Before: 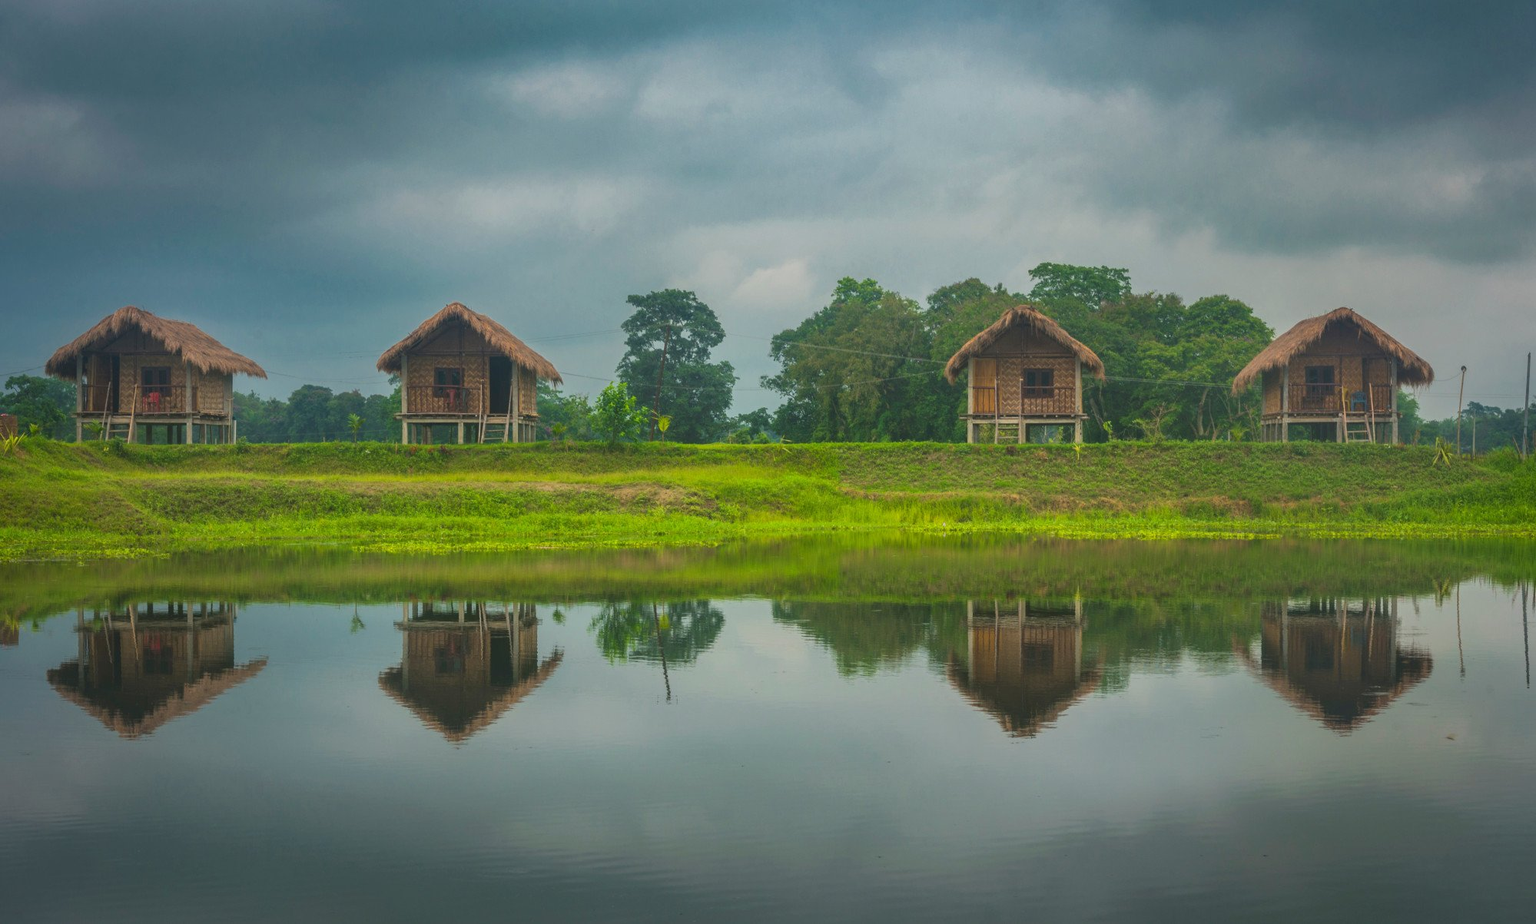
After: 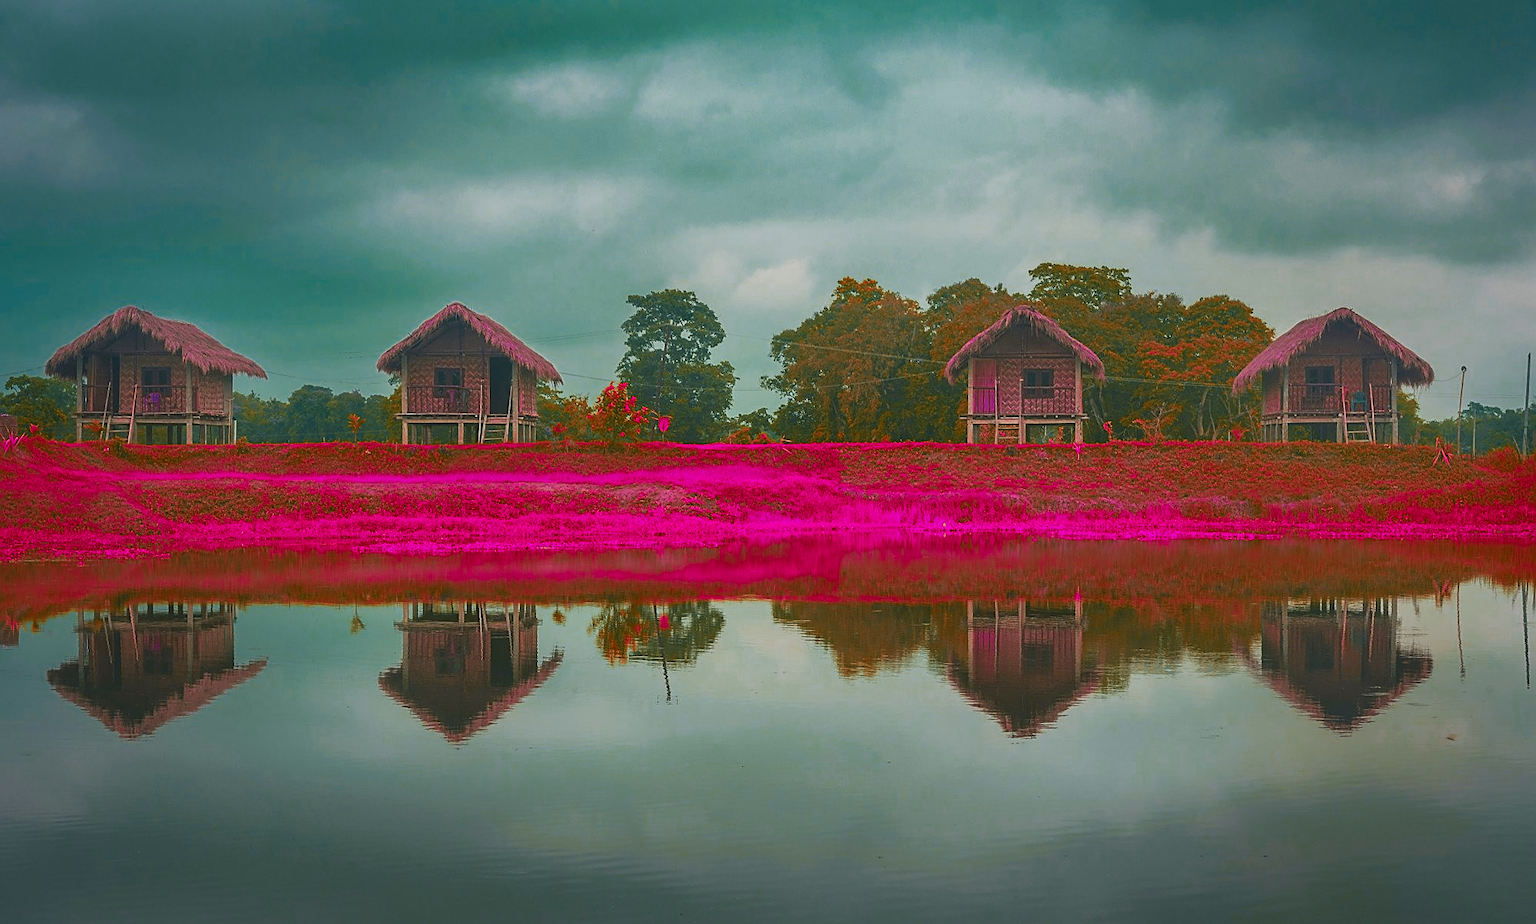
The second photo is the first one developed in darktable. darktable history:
tone curve: curves: ch0 [(0, 0.045) (0.155, 0.169) (0.46, 0.466) (0.751, 0.788) (1, 0.961)]; ch1 [(0, 0) (0.43, 0.408) (0.472, 0.469) (0.505, 0.503) (0.553, 0.563) (0.592, 0.581) (0.631, 0.625) (1, 1)]; ch2 [(0, 0) (0.505, 0.495) (0.55, 0.557) (0.583, 0.573) (1, 1)], preserve colors none
color zones: curves: ch0 [(0.826, 0.353)]; ch1 [(0.242, 0.647) (0.889, 0.342)]; ch2 [(0.246, 0.089) (0.969, 0.068)]
sharpen: radius 1.409, amount 1.256, threshold 0.742
